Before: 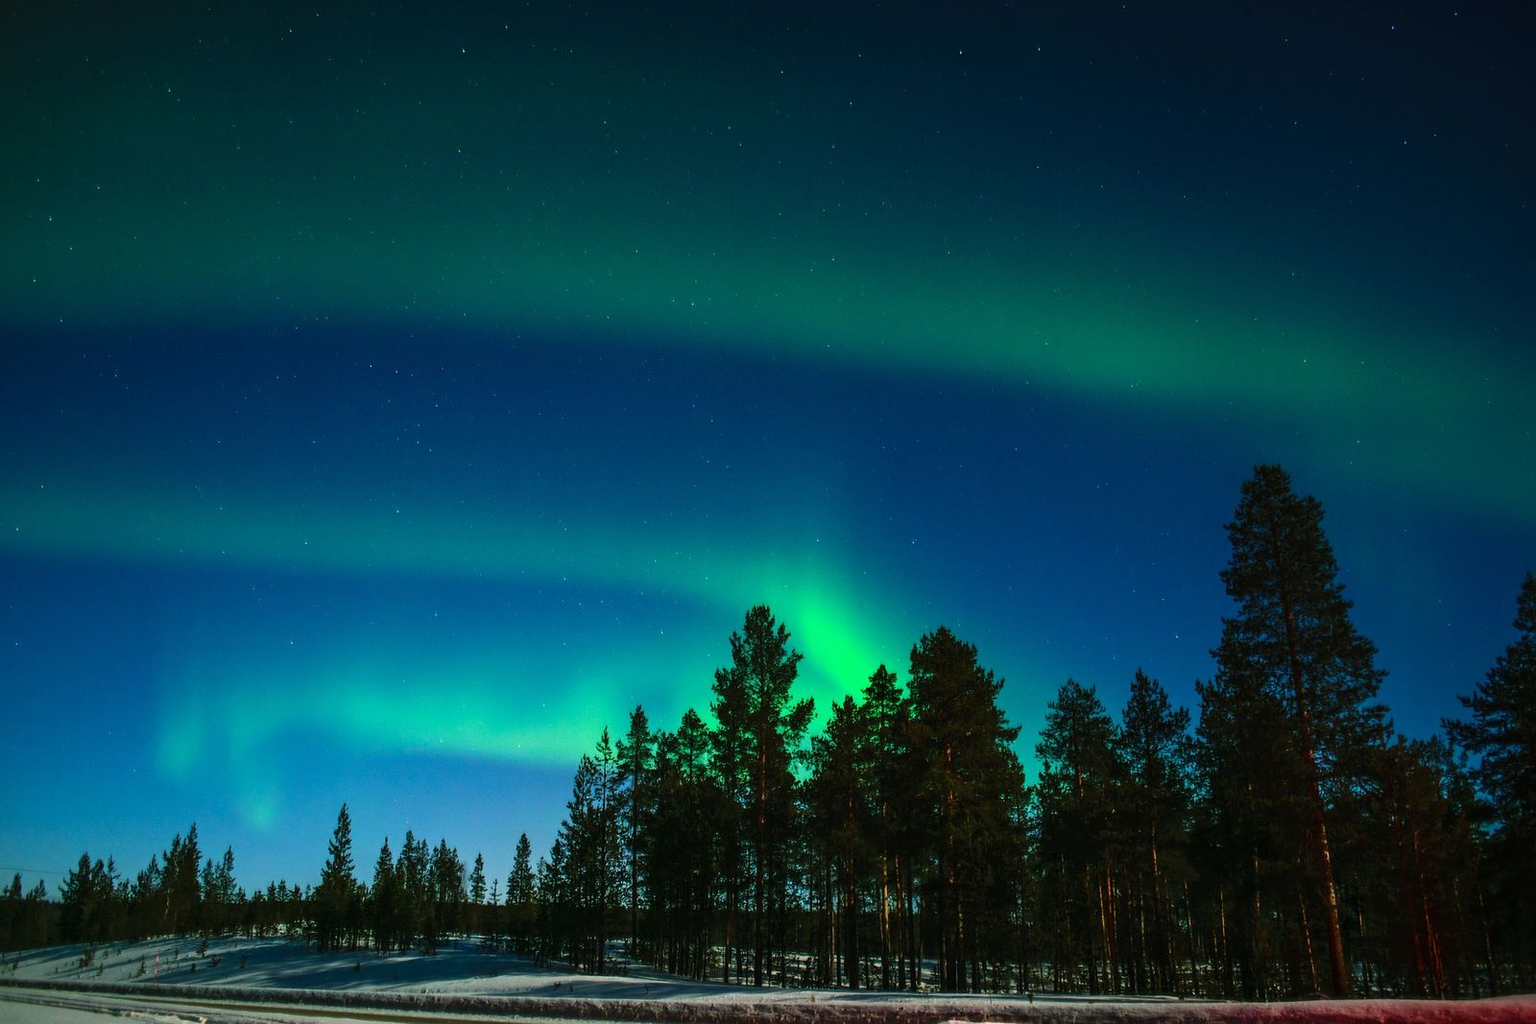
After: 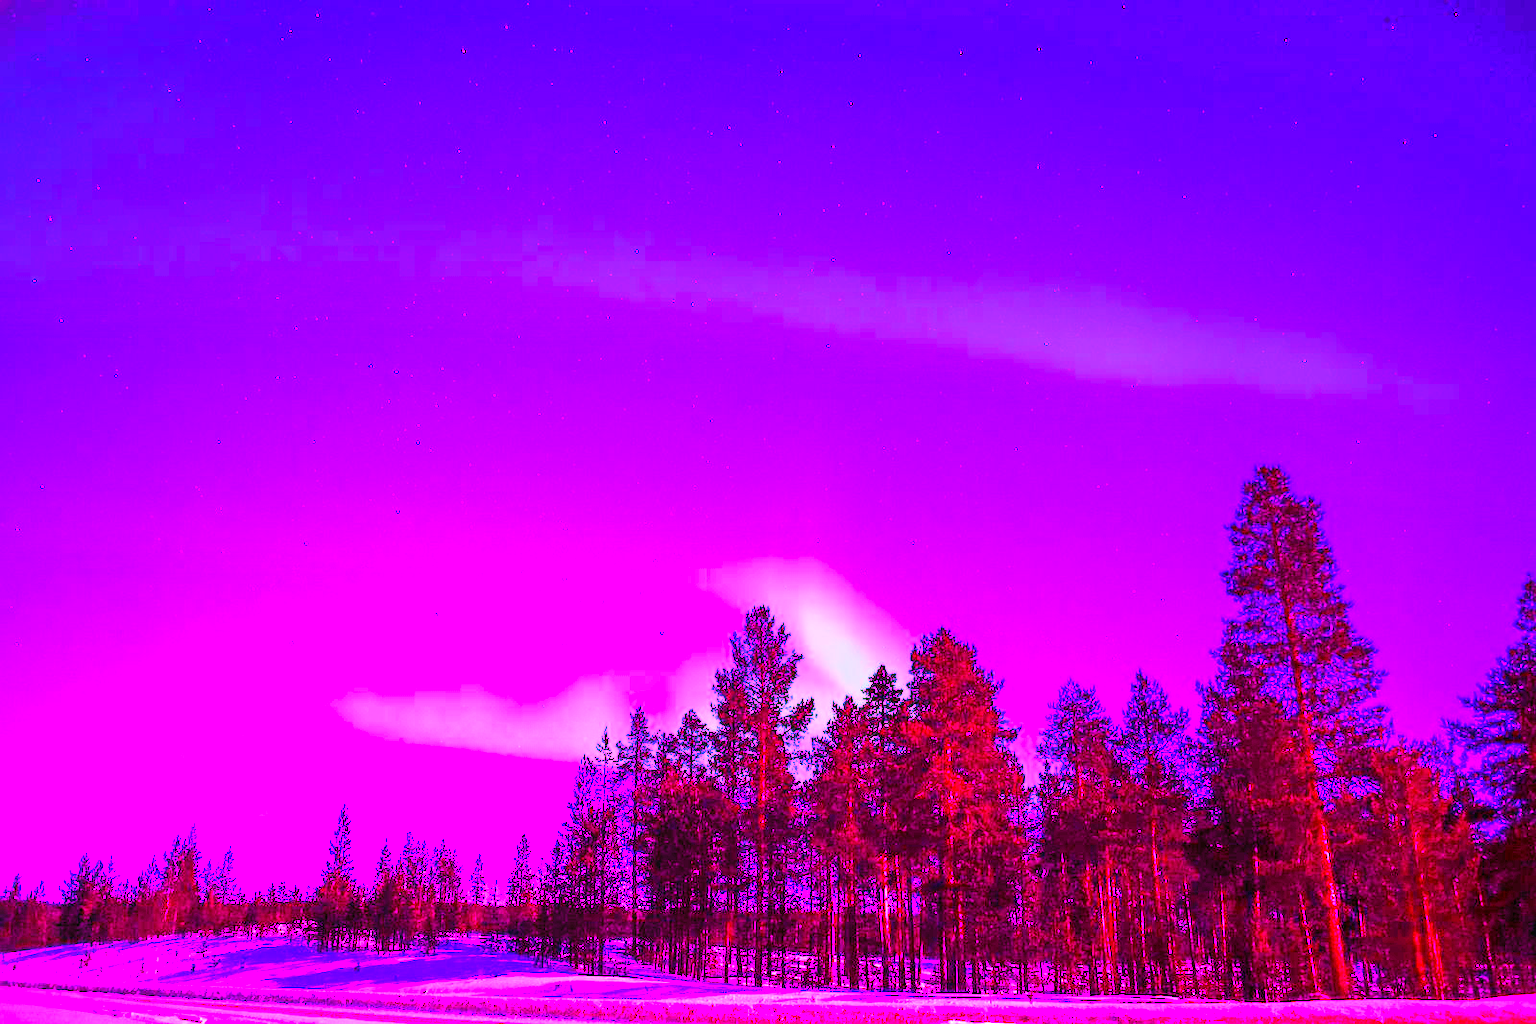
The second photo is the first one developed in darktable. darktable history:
color correction: highlights a* 12.23, highlights b* 5.41
white balance: red 8, blue 8
rgb levels: mode RGB, independent channels, levels [[0, 0.474, 1], [0, 0.5, 1], [0, 0.5, 1]]
